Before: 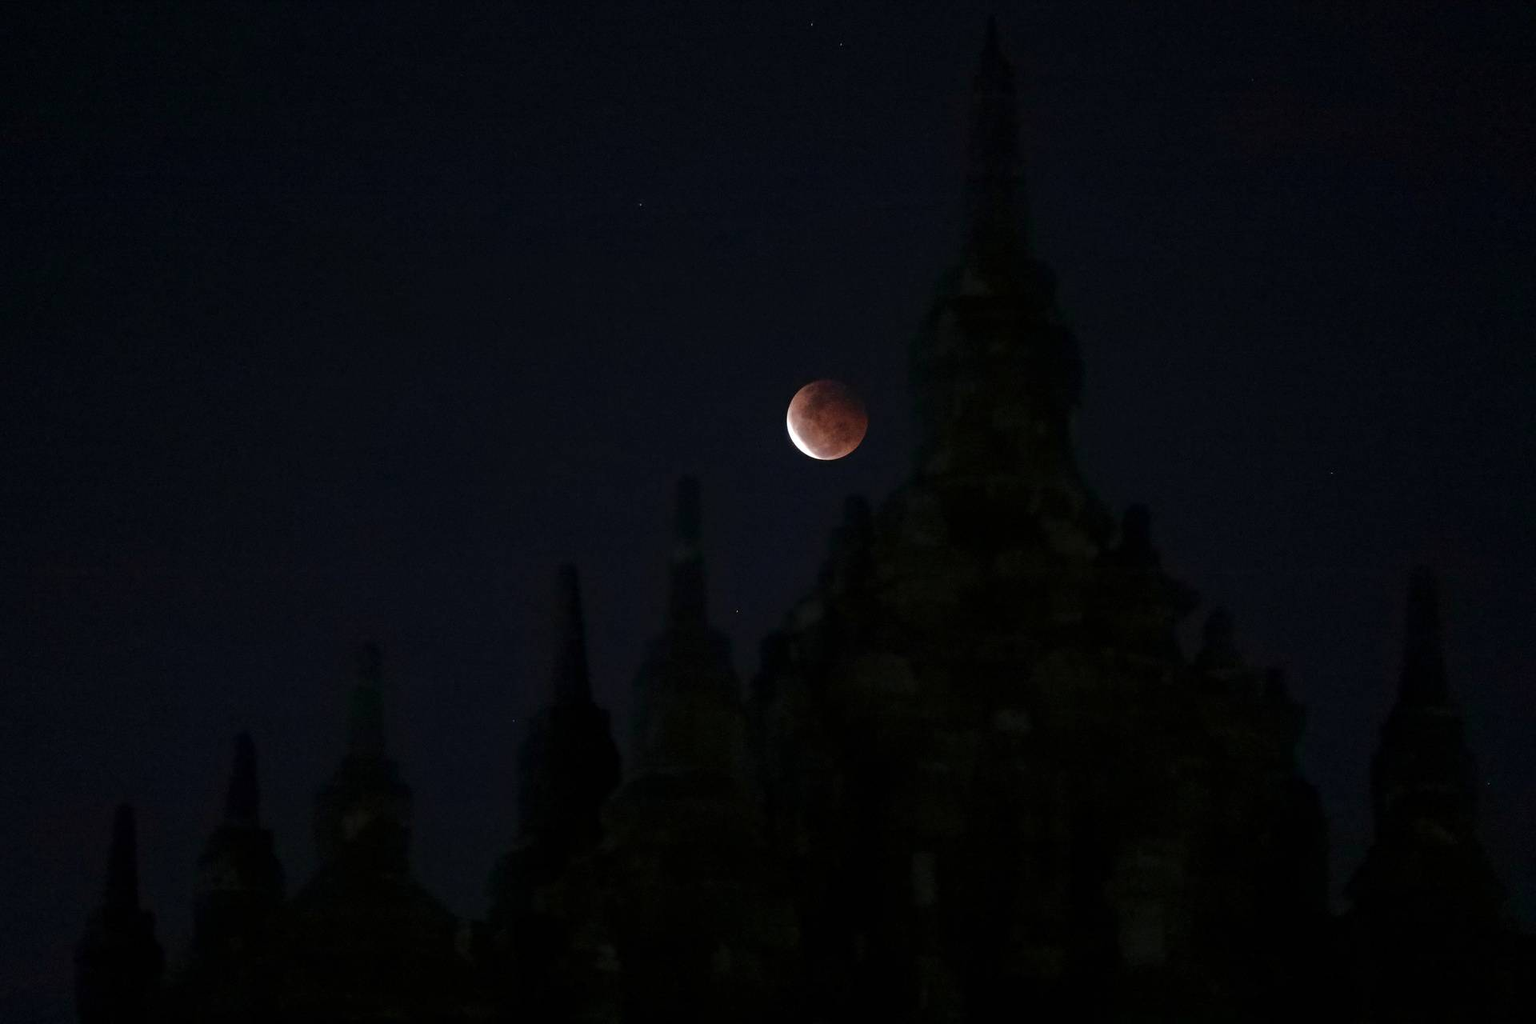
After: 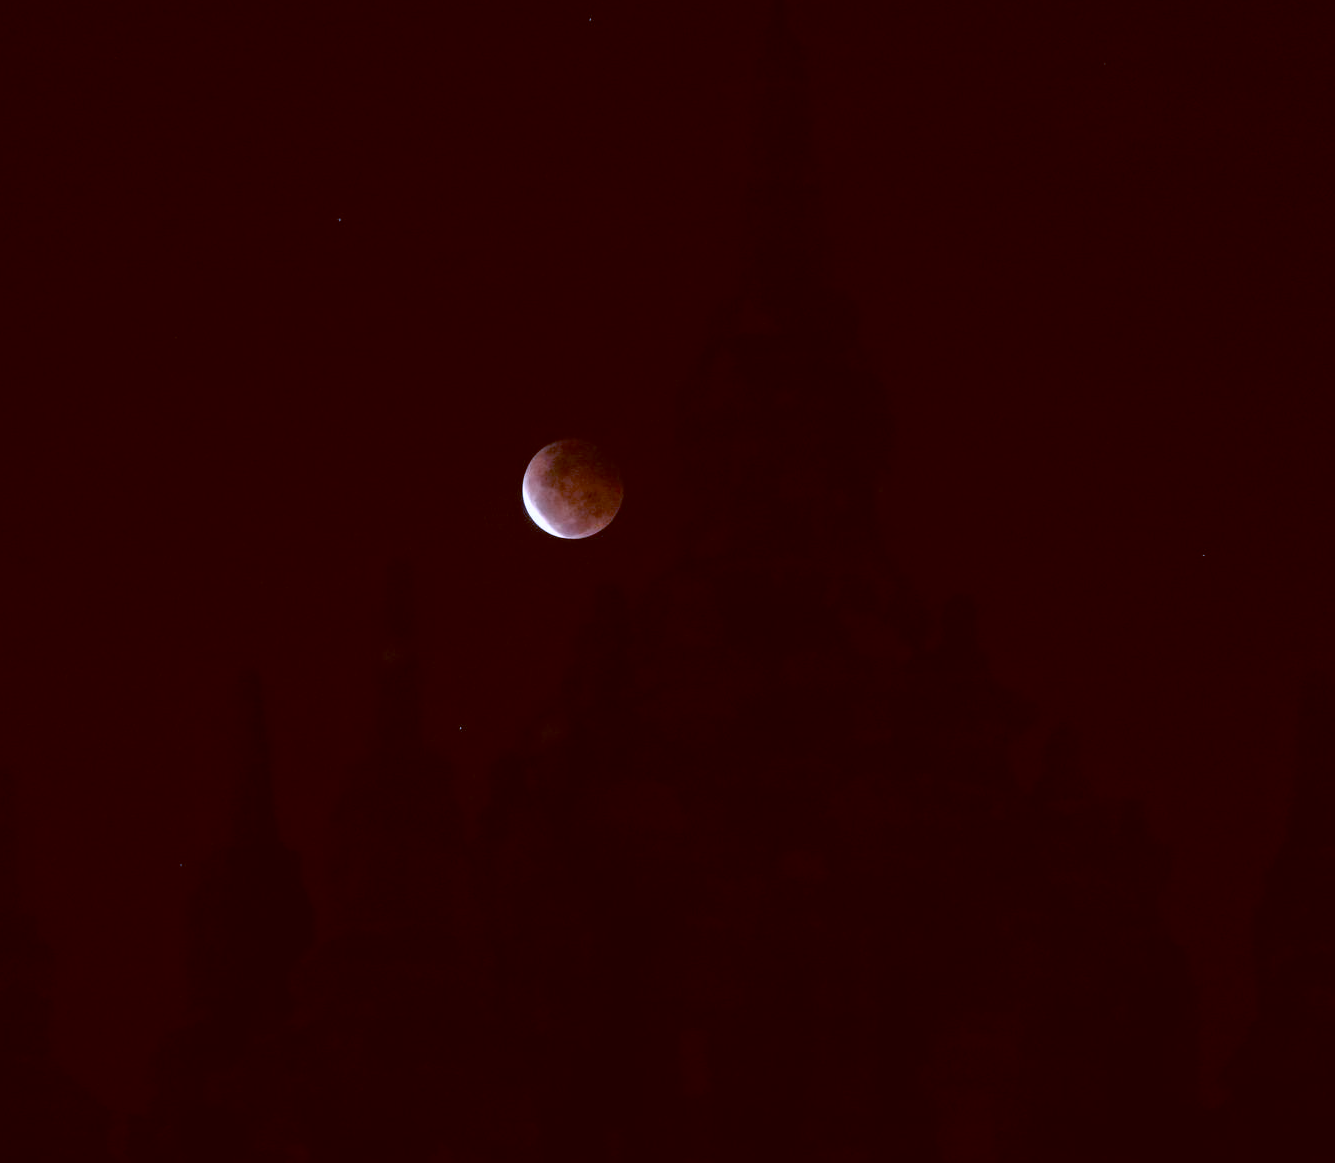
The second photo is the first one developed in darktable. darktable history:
color calibration: output R [1.063, -0.012, -0.003, 0], output B [-0.079, 0.047, 1, 0], illuminant custom, x 0.389, y 0.387, temperature 3838.64 K
color balance: lift [1, 1.015, 1.004, 0.985], gamma [1, 0.958, 0.971, 1.042], gain [1, 0.956, 0.977, 1.044]
crop and rotate: left 24.034%, top 2.838%, right 6.406%, bottom 6.299%
vibrance: on, module defaults
